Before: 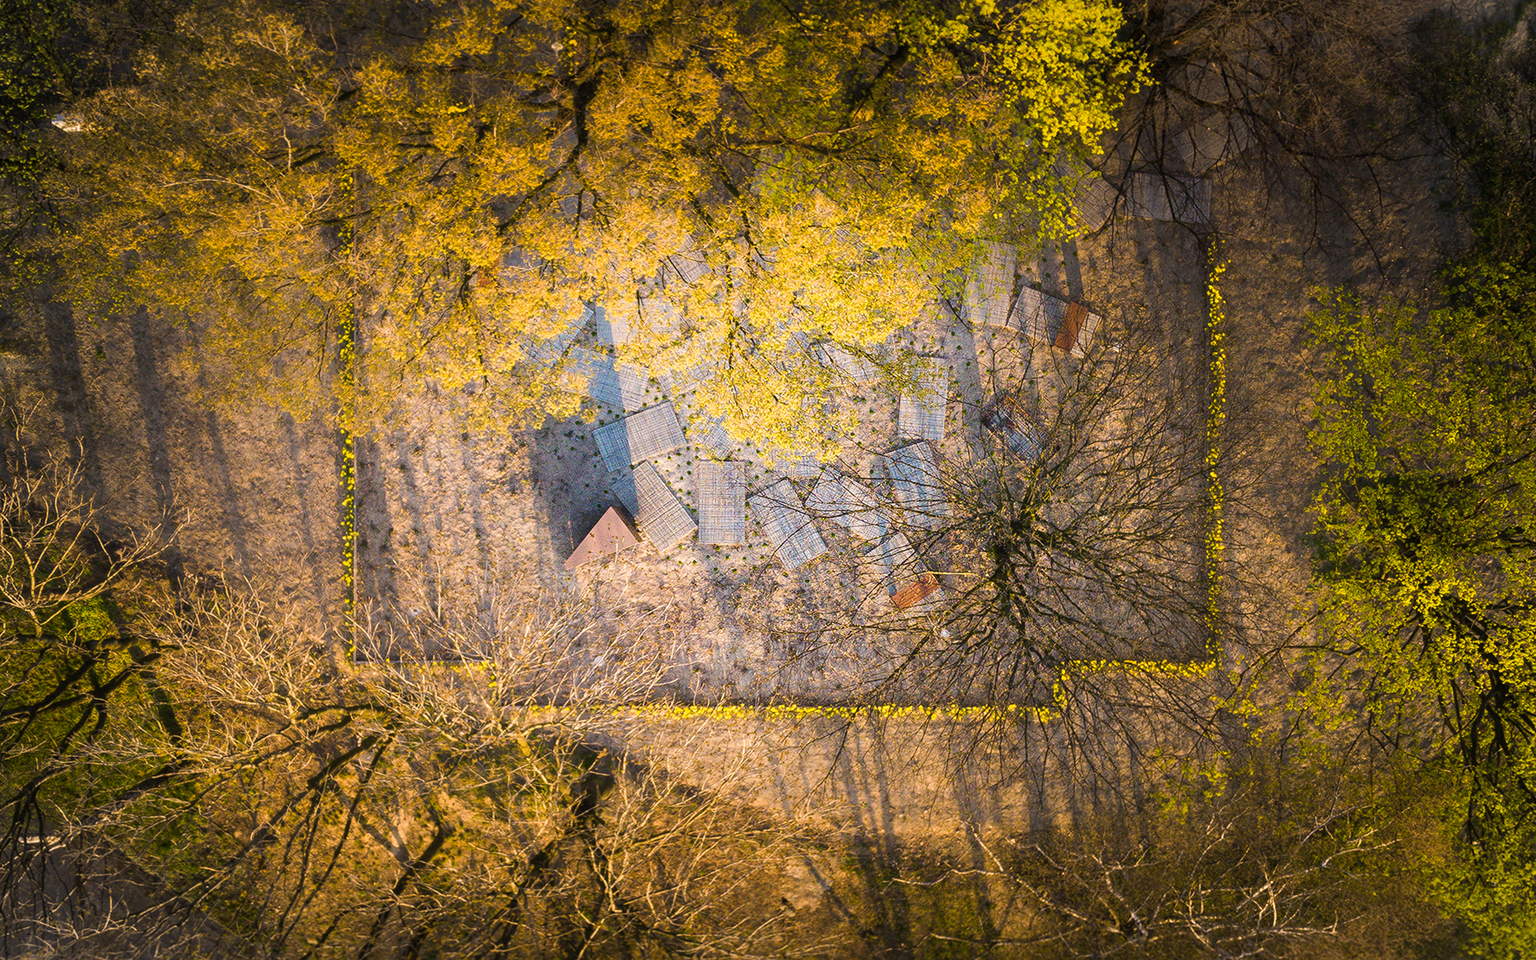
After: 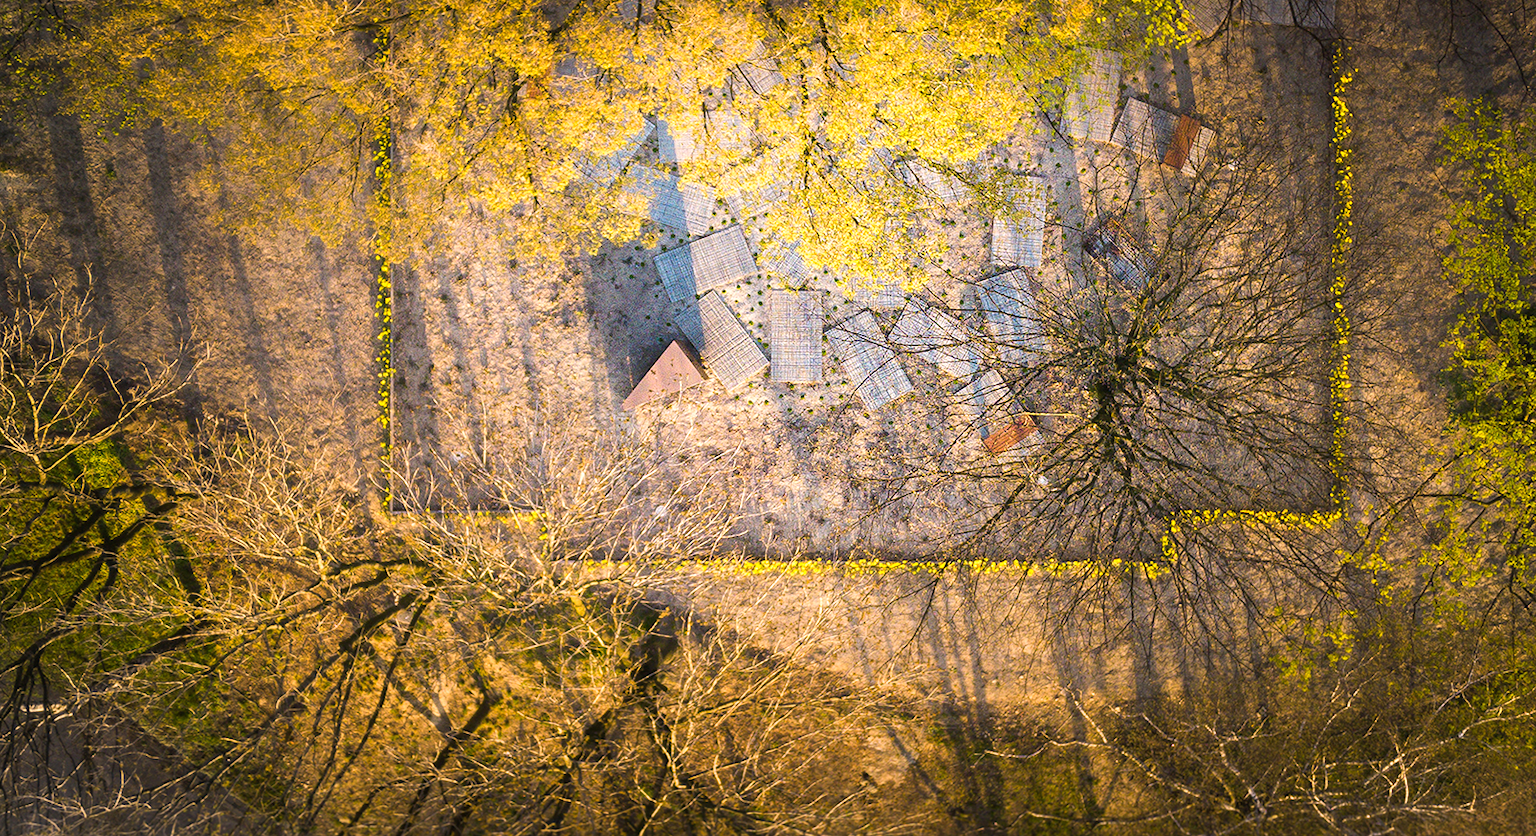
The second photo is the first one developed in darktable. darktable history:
crop: top 20.662%, right 9.329%, bottom 0.263%
exposure: exposure 0.298 EV, compensate highlight preservation false
